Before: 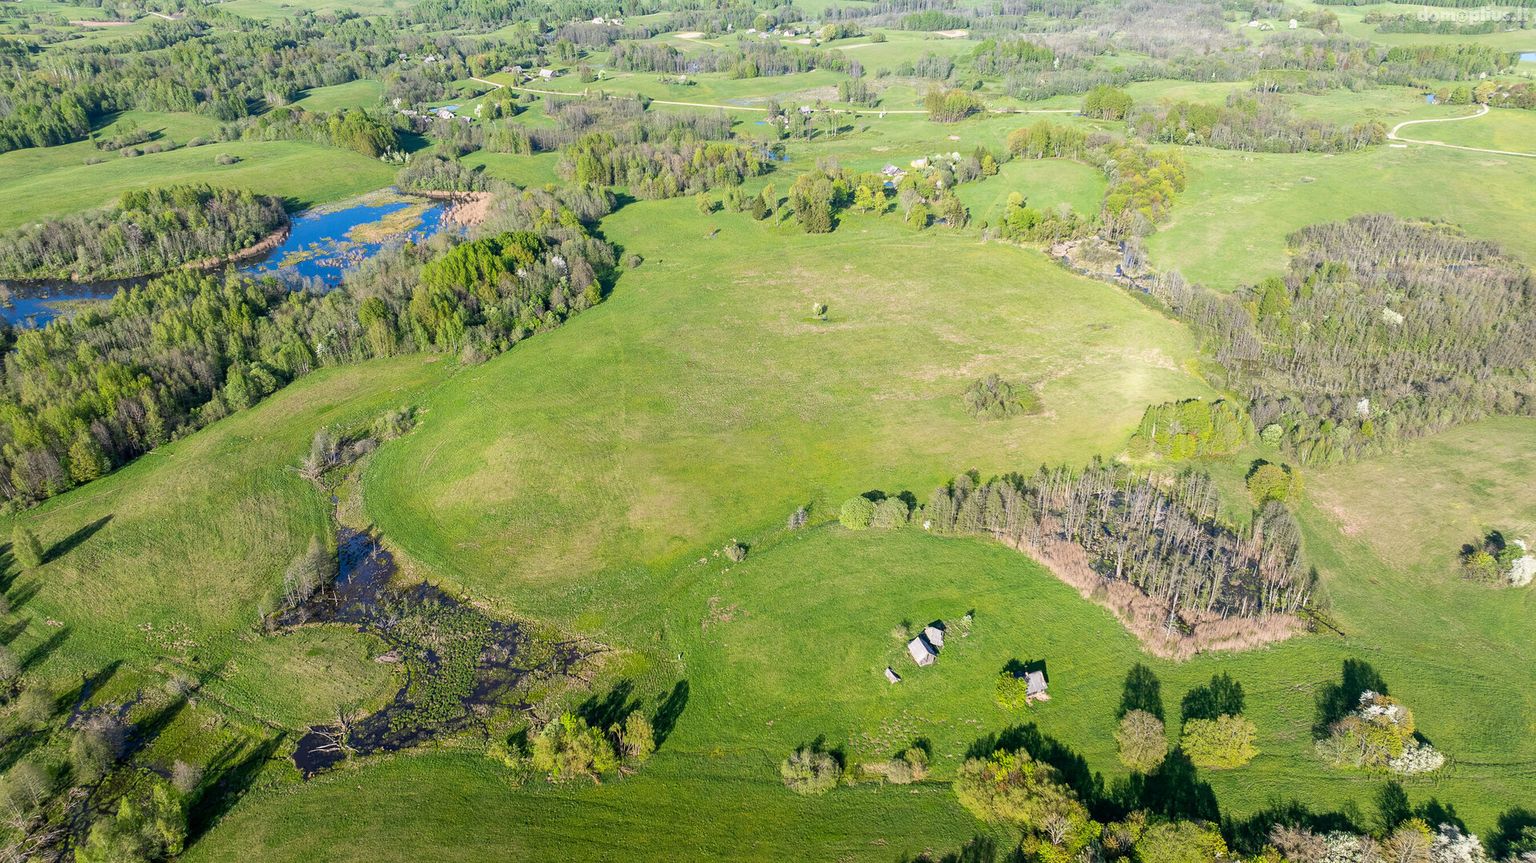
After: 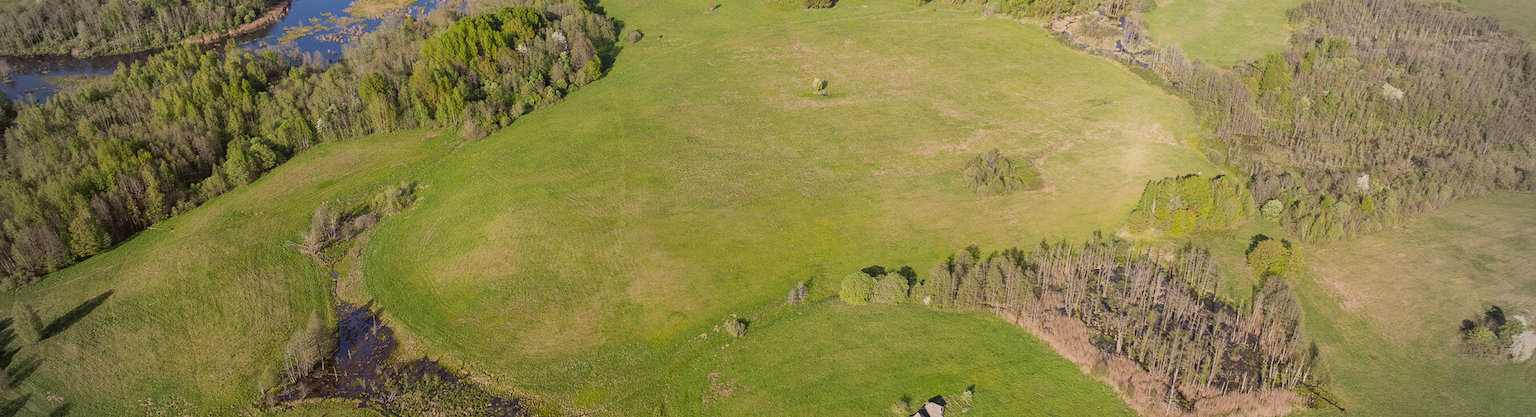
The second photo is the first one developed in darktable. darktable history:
crop and rotate: top 26.056%, bottom 25.543%
vignetting: fall-off start 79.43%, saturation -0.649, width/height ratio 1.327, unbound false
color correction: highlights a* 6.27, highlights b* 8.19, shadows a* 5.94, shadows b* 7.23, saturation 0.9
contrast equalizer: octaves 7, y [[0.6 ×6], [0.55 ×6], [0 ×6], [0 ×6], [0 ×6]], mix -0.3
exposure: exposure -0.462 EV, compensate highlight preservation false
